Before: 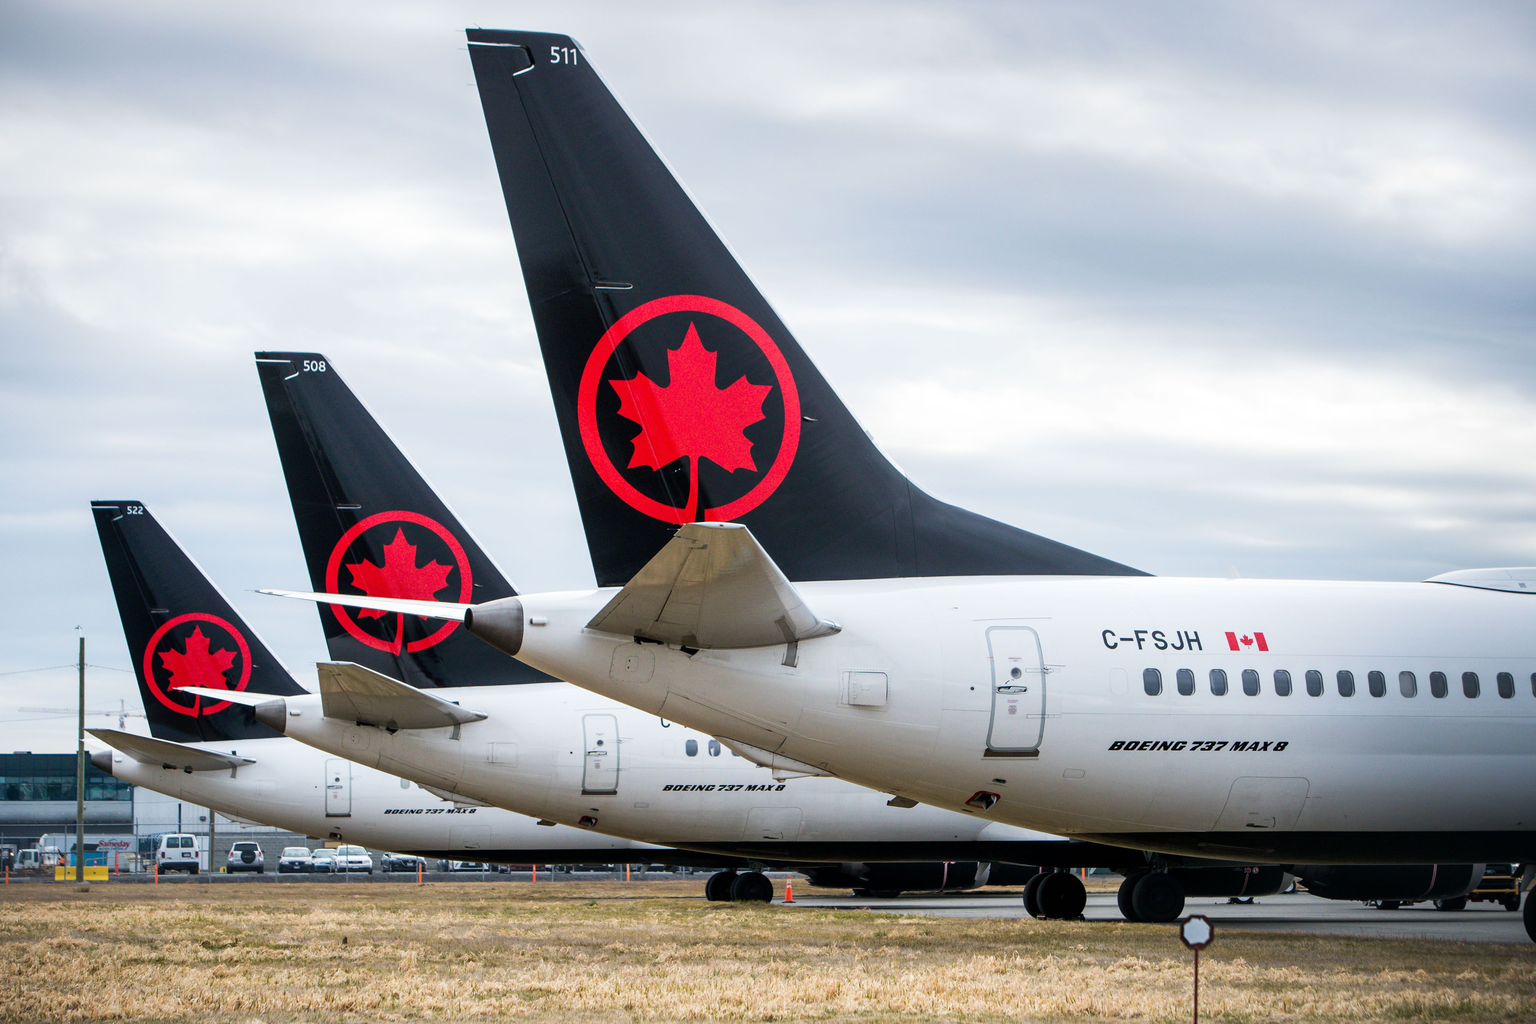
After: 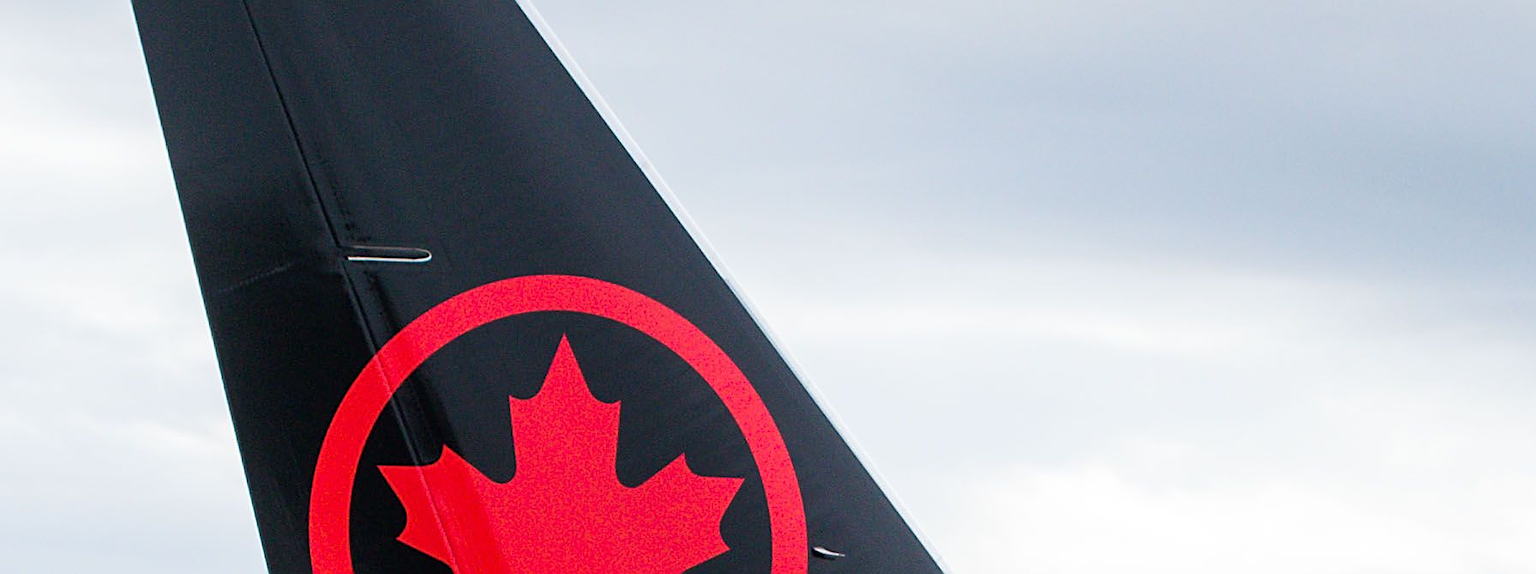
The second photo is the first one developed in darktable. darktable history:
tone equalizer: on, module defaults
sharpen: on, module defaults
crop: left 28.64%, top 16.832%, right 26.637%, bottom 58.055%
